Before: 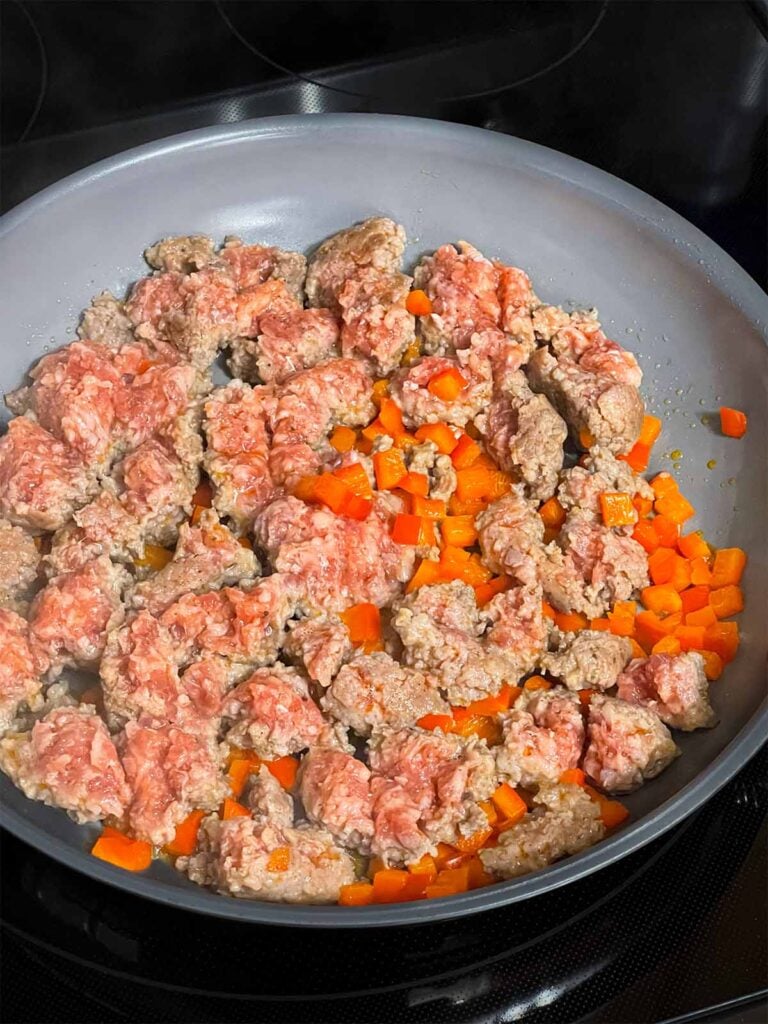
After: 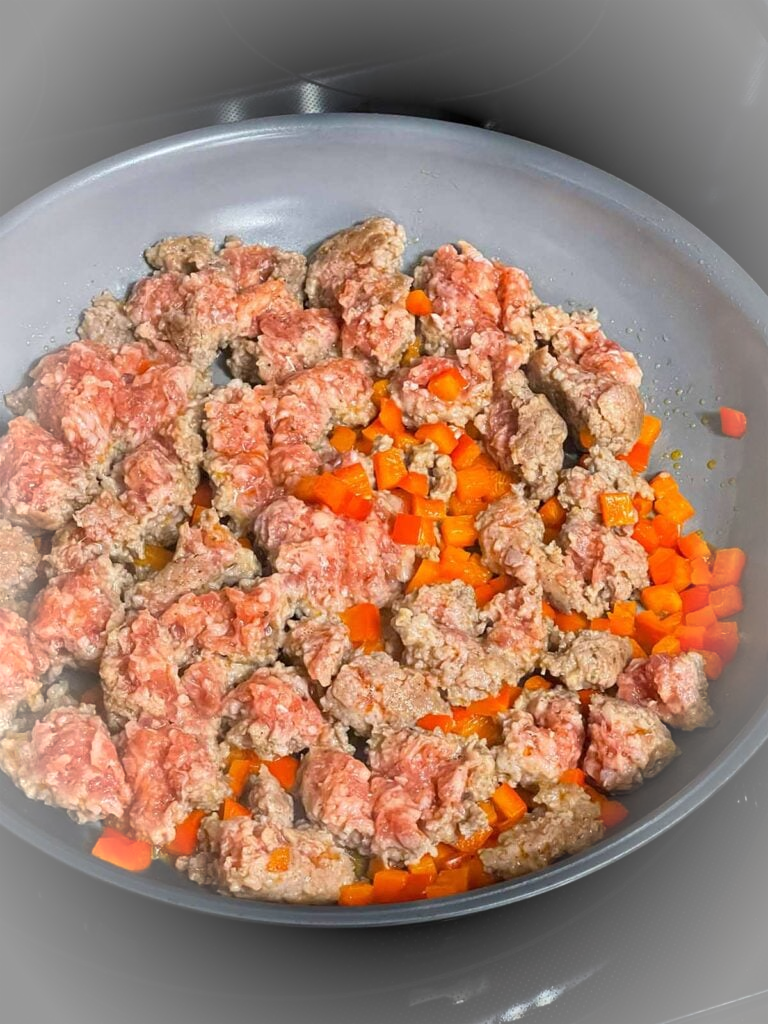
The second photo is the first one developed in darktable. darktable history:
exposure: compensate highlight preservation false
vignetting: brightness 0.313, saturation -0.003, automatic ratio true
